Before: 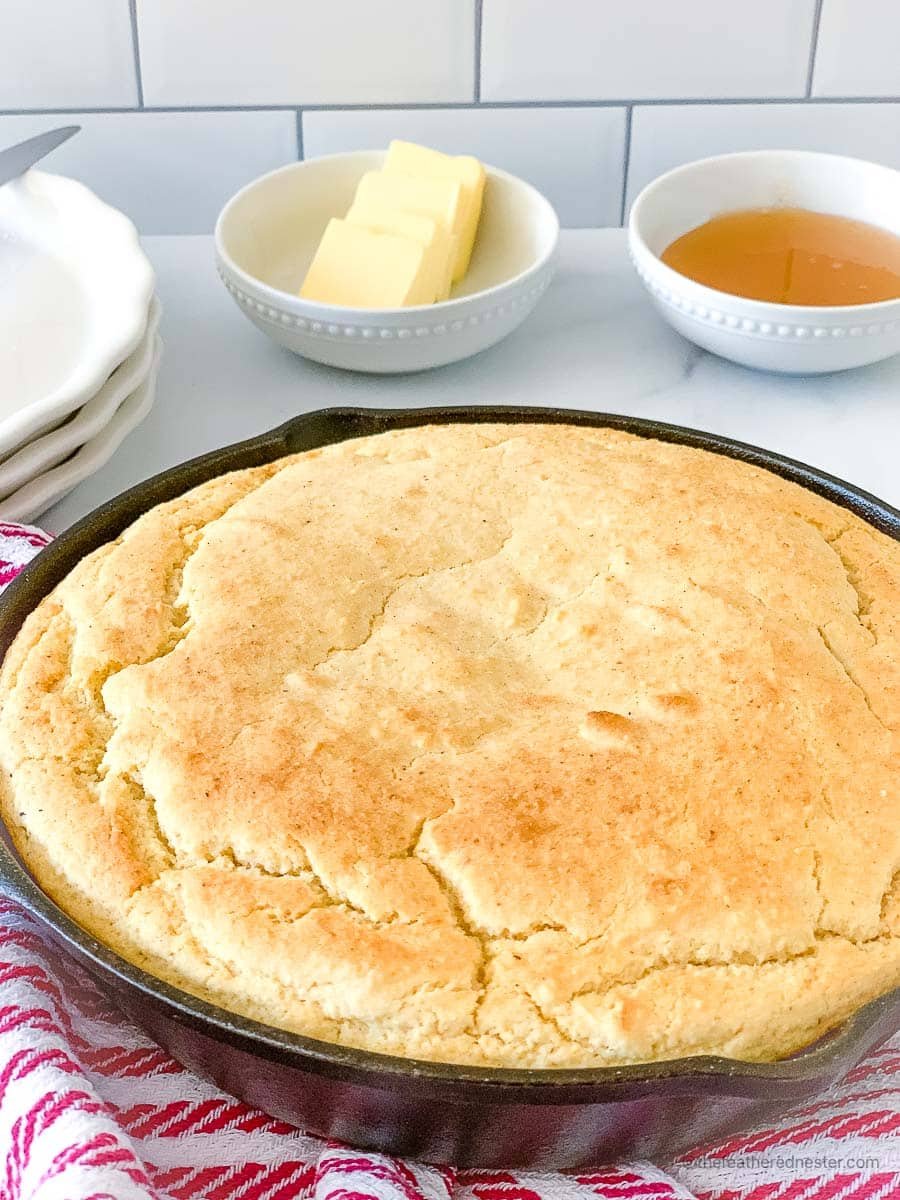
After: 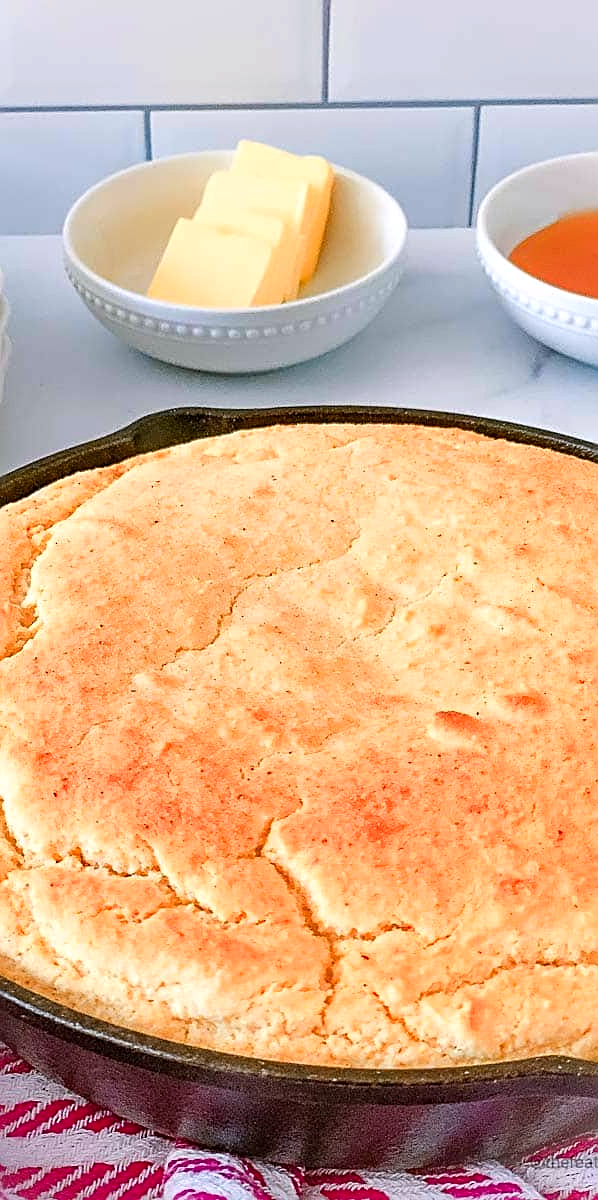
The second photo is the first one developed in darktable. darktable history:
crop: left 16.899%, right 16.556%
sharpen: on, module defaults
white balance: red 1.009, blue 1.027
haze removal: strength 0.29, distance 0.25, compatibility mode true, adaptive false
color zones: curves: ch1 [(0.263, 0.53) (0.376, 0.287) (0.487, 0.512) (0.748, 0.547) (1, 0.513)]; ch2 [(0.262, 0.45) (0.751, 0.477)], mix 31.98%
